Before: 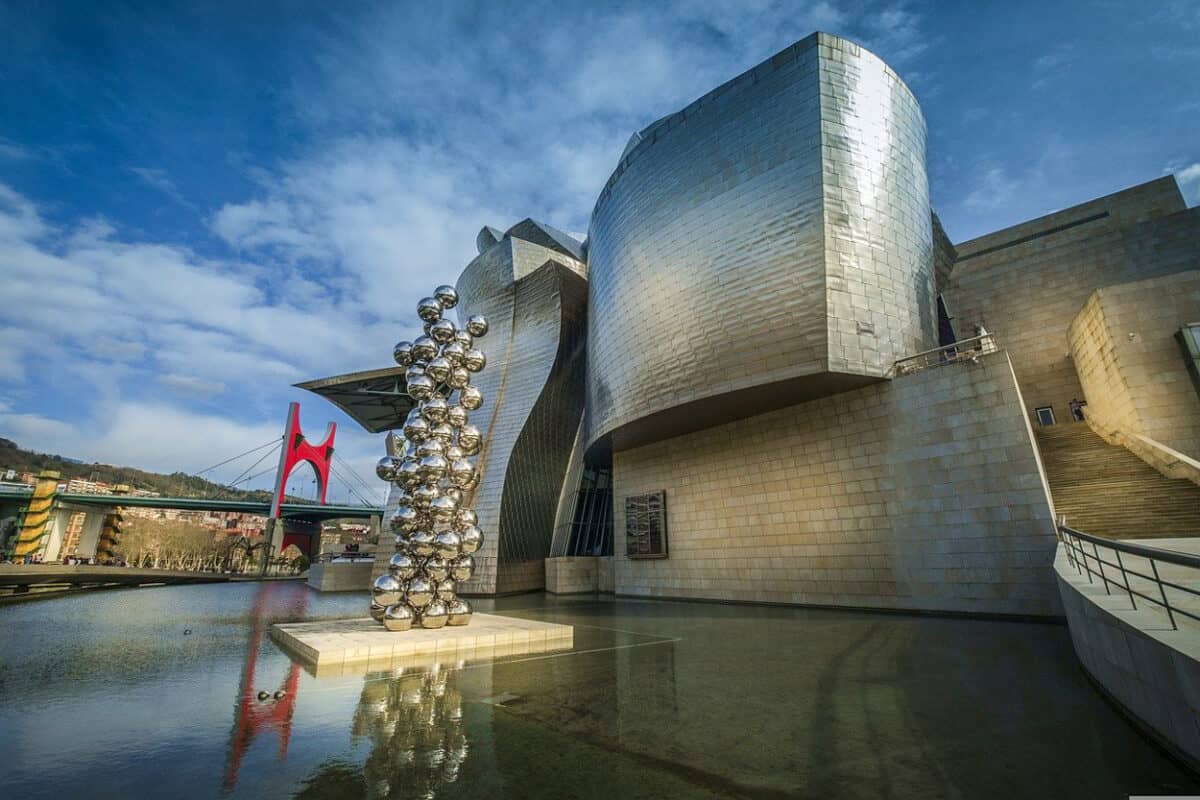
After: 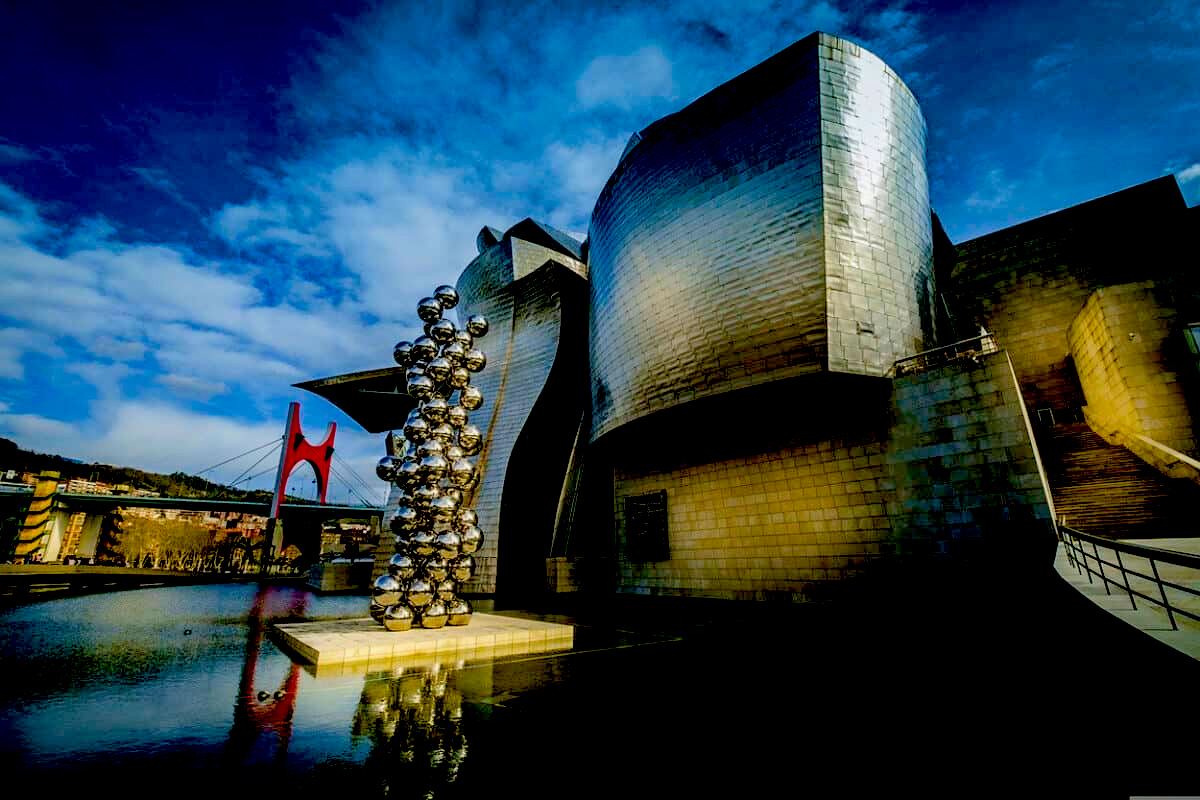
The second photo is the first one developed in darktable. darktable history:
color balance rgb: perceptual saturation grading › global saturation 30%, global vibrance 20%
exposure: black level correction 0.1, exposure -0.092 EV, compensate highlight preservation false
tone equalizer: on, module defaults
